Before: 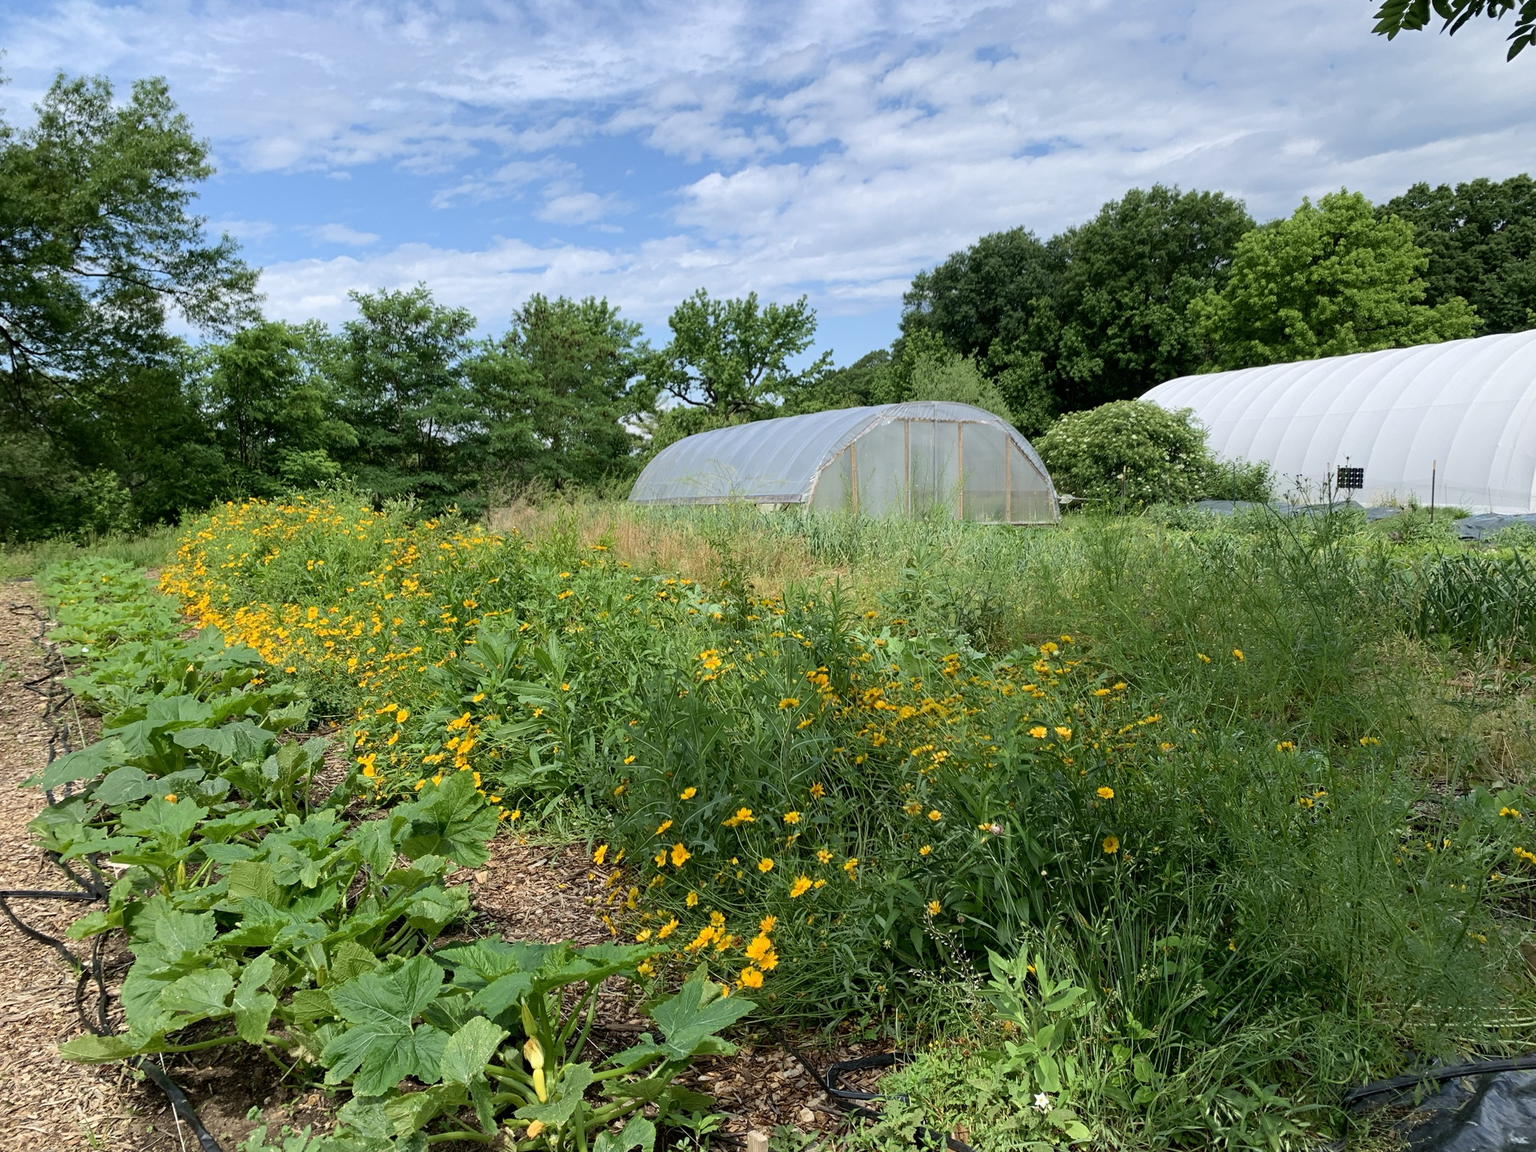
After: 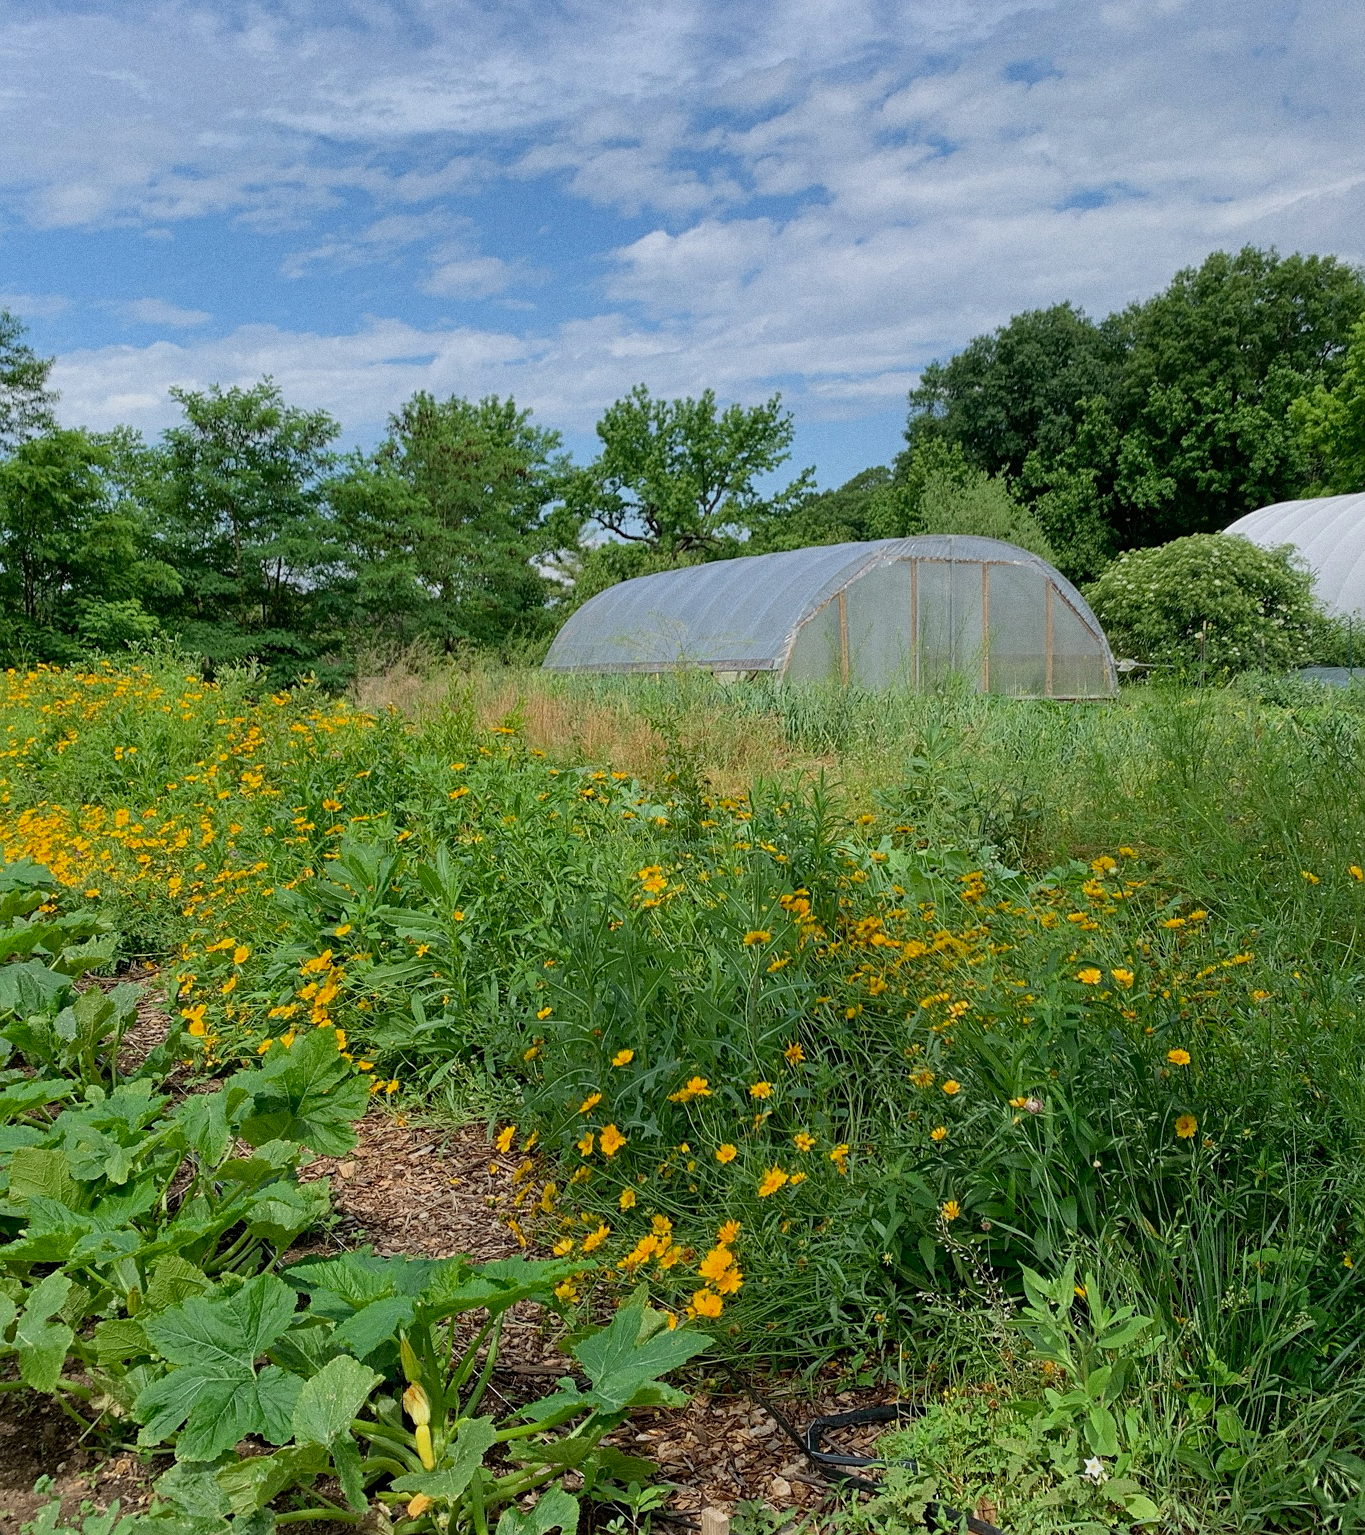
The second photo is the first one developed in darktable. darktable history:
crop and rotate: left 14.436%, right 18.898%
tone equalizer: -8 EV 0.25 EV, -7 EV 0.417 EV, -6 EV 0.417 EV, -5 EV 0.25 EV, -3 EV -0.25 EV, -2 EV -0.417 EV, -1 EV -0.417 EV, +0 EV -0.25 EV, edges refinement/feathering 500, mask exposure compensation -1.57 EV, preserve details guided filter
sharpen: radius 1.272, amount 0.305, threshold 0
grain: coarseness 0.47 ISO
